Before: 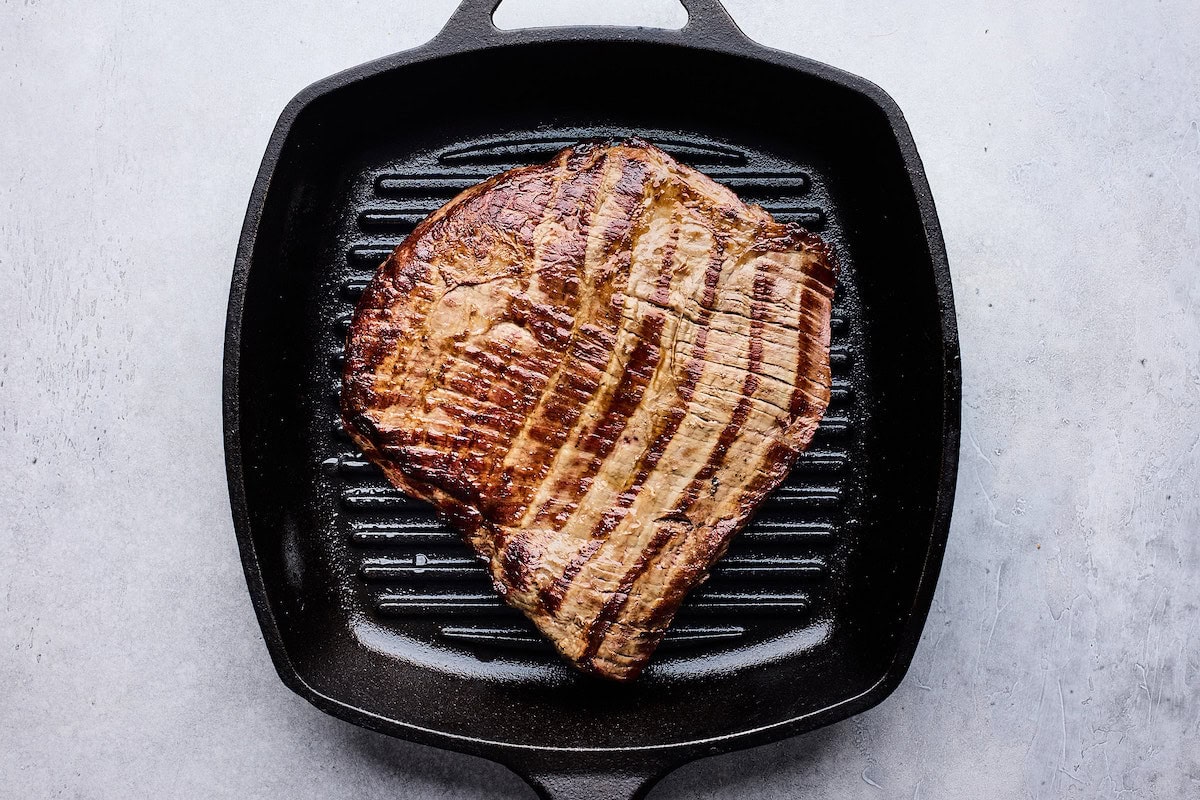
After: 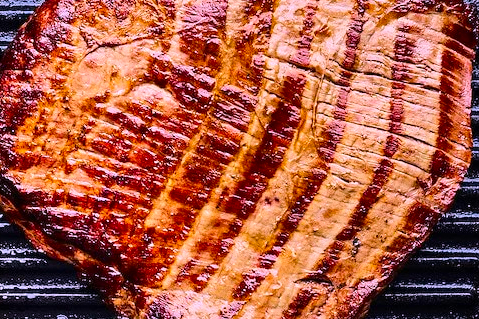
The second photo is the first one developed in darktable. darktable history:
white balance: red 1.066, blue 1.119
color contrast: green-magenta contrast 1.55, blue-yellow contrast 1.83
crop: left 30%, top 30%, right 30%, bottom 30%
grain: on, module defaults
